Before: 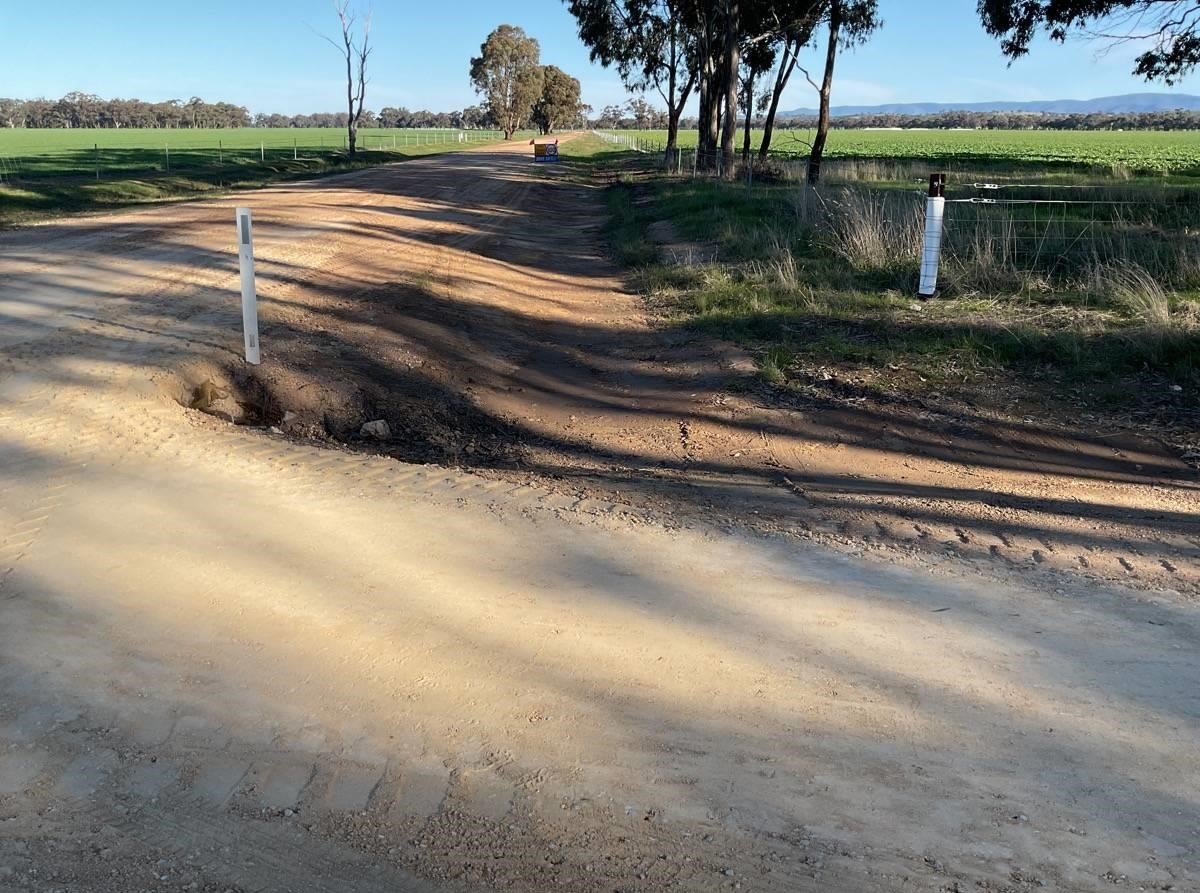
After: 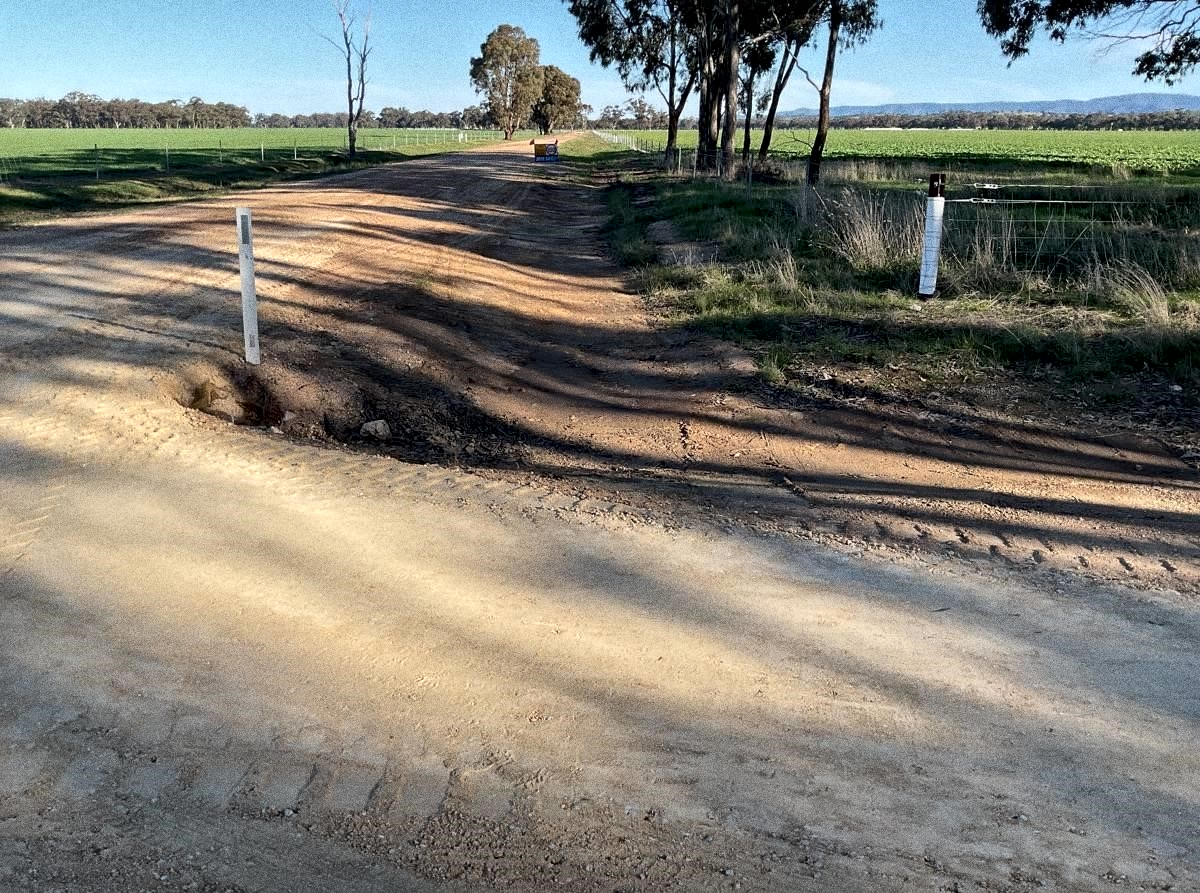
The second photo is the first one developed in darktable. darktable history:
grain: strength 49.07%
local contrast: mode bilateral grid, contrast 20, coarseness 19, detail 163%, midtone range 0.2
